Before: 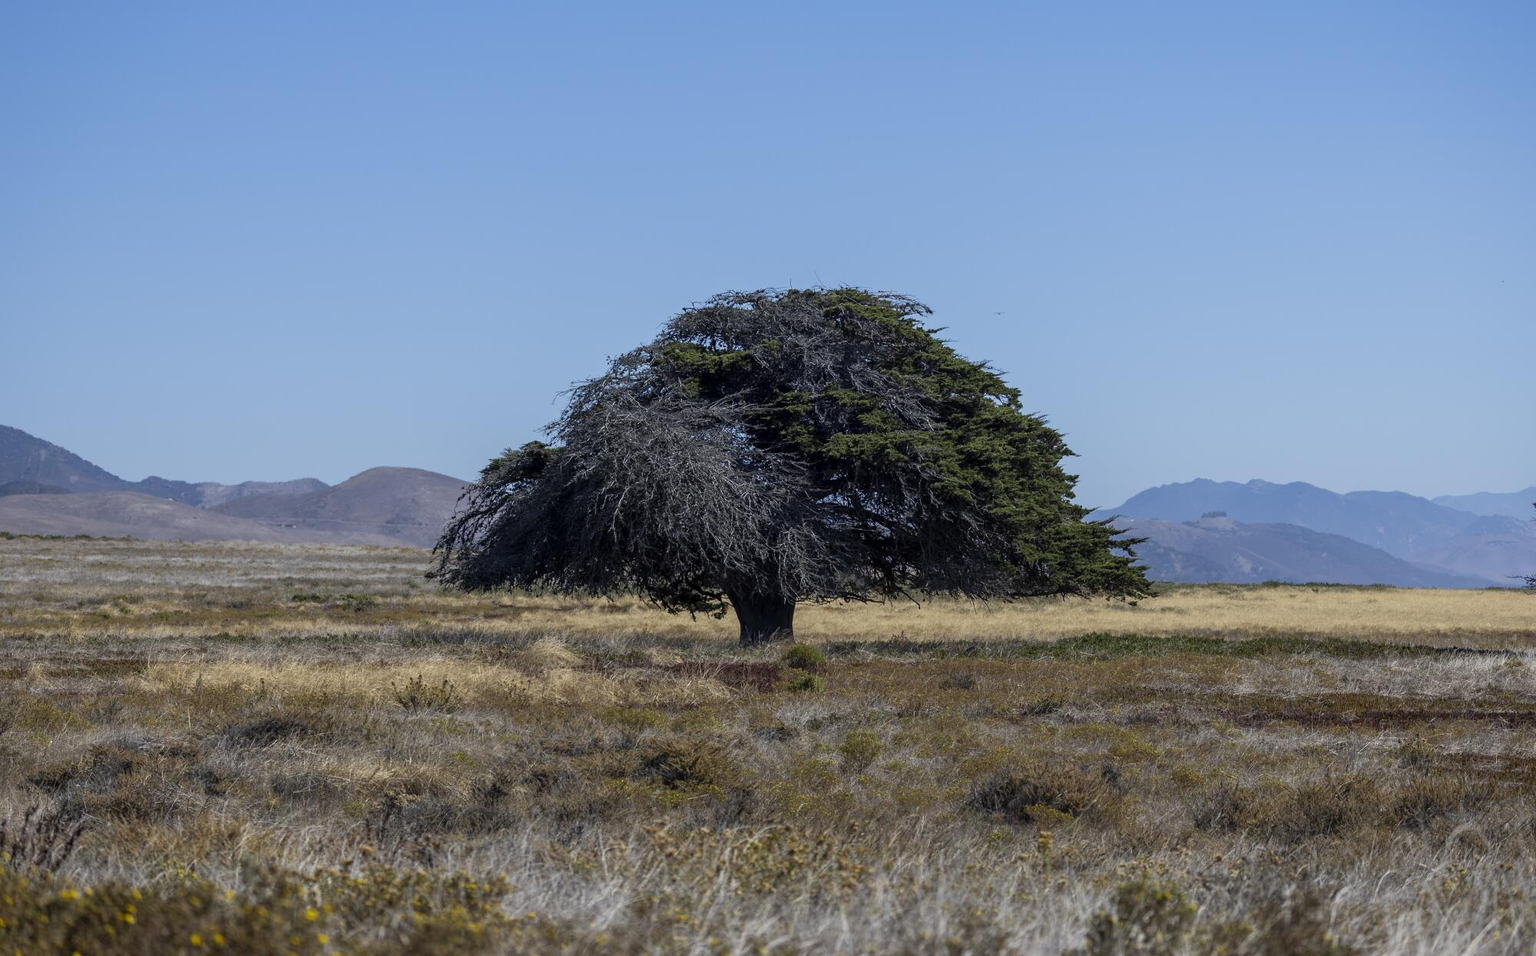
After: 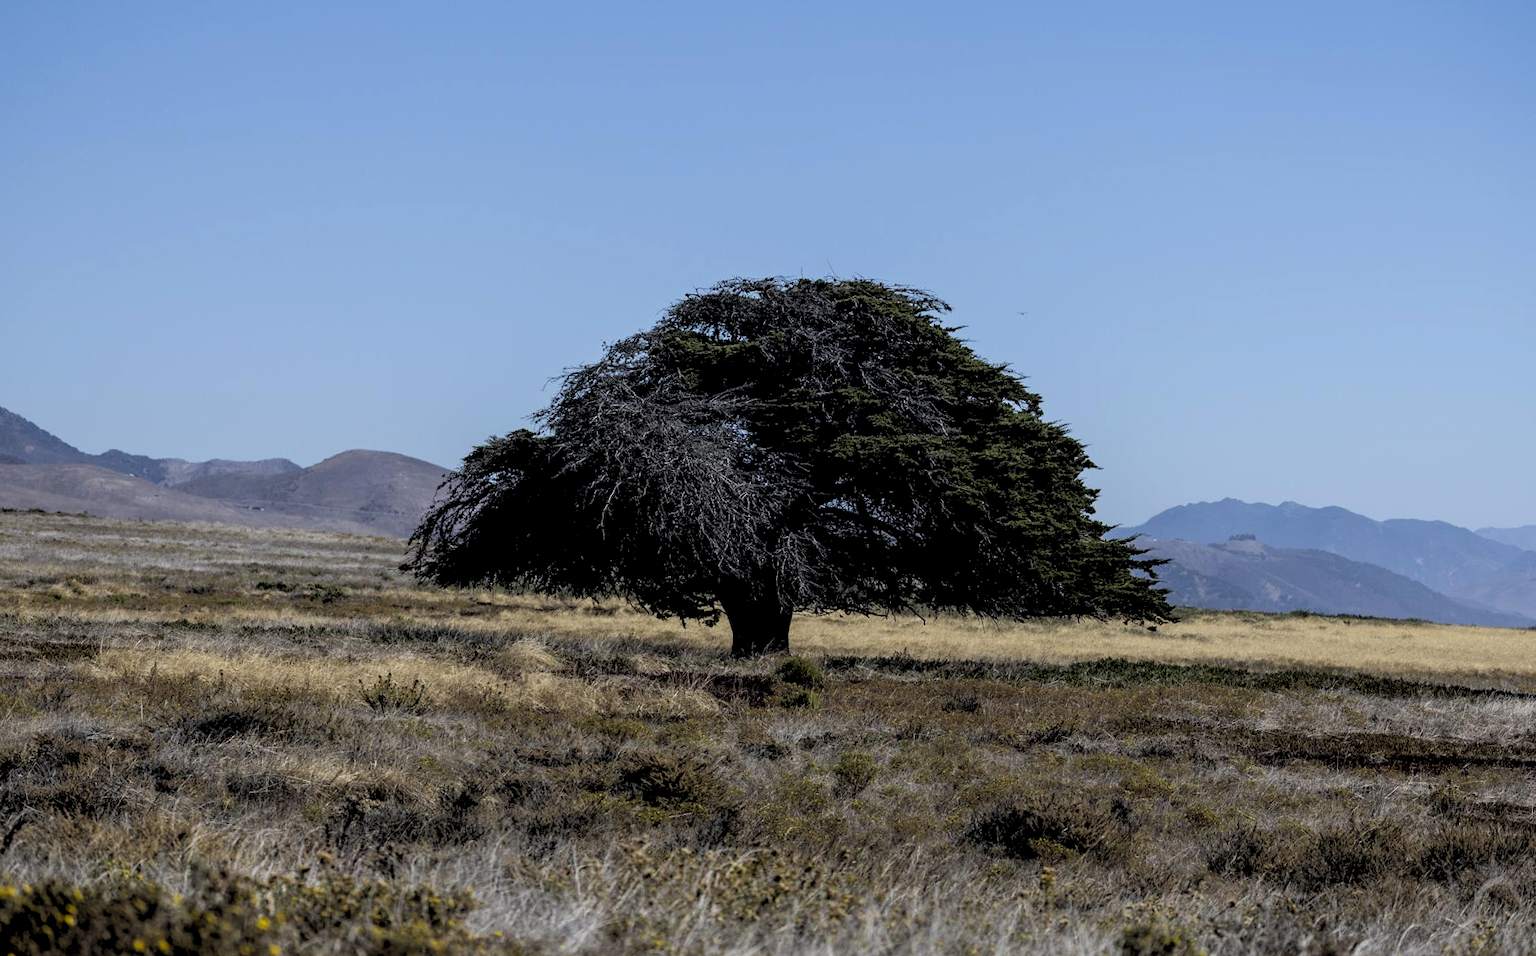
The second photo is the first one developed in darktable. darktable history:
white balance: red 1, blue 1
rgb levels: levels [[0.034, 0.472, 0.904], [0, 0.5, 1], [0, 0.5, 1]]
crop and rotate: angle -2.38°
